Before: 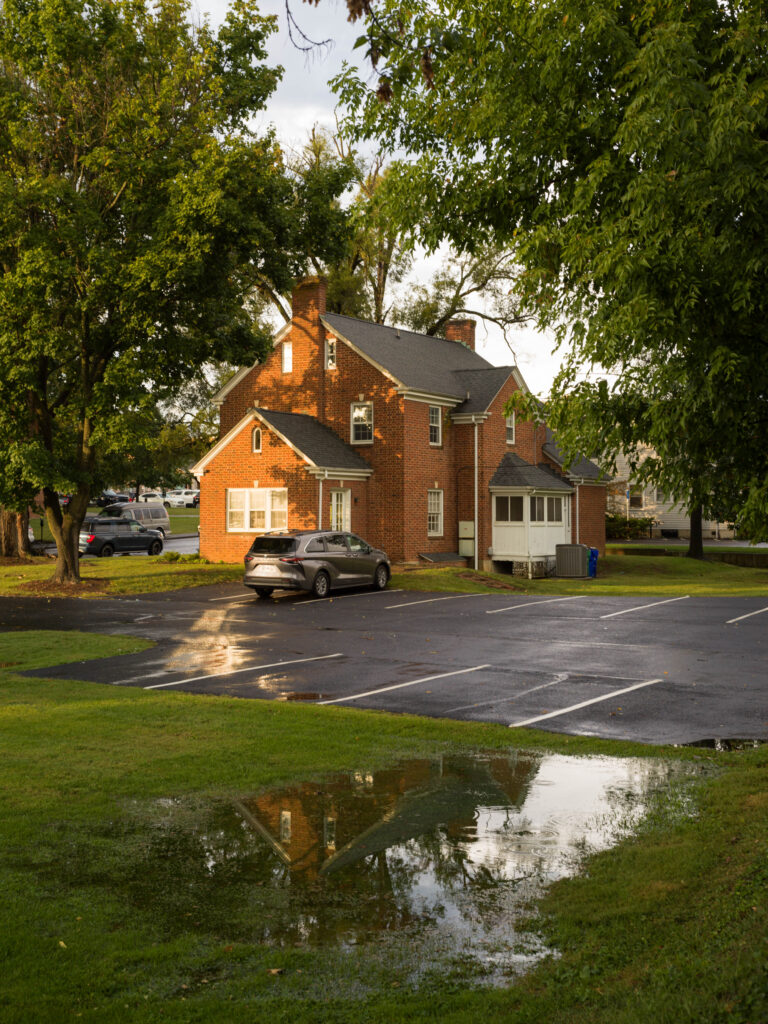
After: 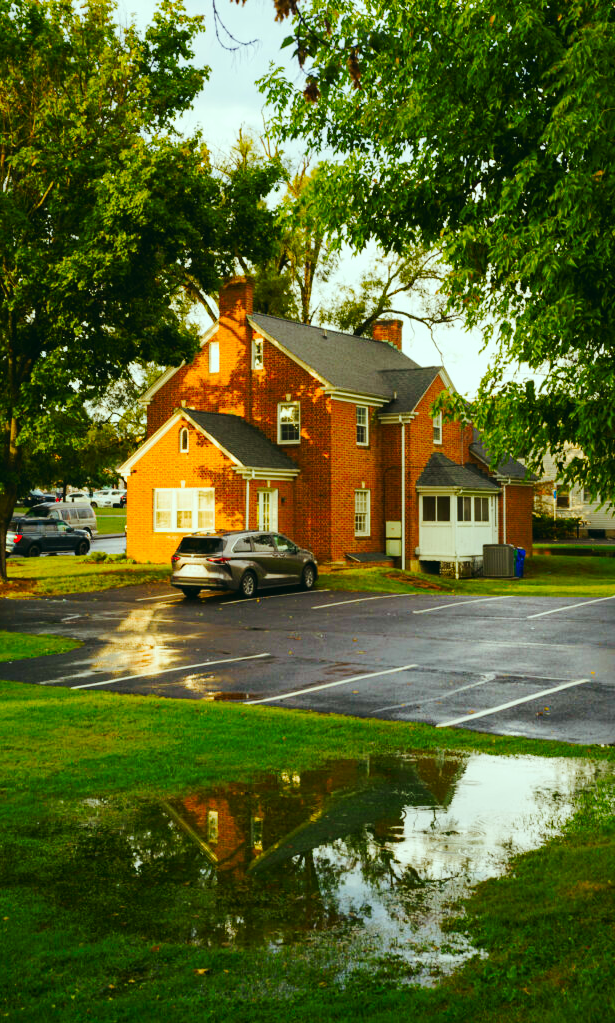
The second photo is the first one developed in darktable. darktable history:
crop and rotate: left 9.616%, right 10.279%
color correction: highlights a* -7.66, highlights b* 1.21, shadows a* -3.88, saturation 1.45
tone curve: curves: ch0 [(0, 0.023) (0.103, 0.087) (0.277, 0.28) (0.438, 0.547) (0.546, 0.678) (0.735, 0.843) (0.994, 1)]; ch1 [(0, 0) (0.371, 0.261) (0.465, 0.42) (0.488, 0.477) (0.512, 0.513) (0.542, 0.581) (0.574, 0.647) (0.636, 0.747) (1, 1)]; ch2 [(0, 0) (0.369, 0.388) (0.449, 0.431) (0.478, 0.471) (0.516, 0.517) (0.575, 0.642) (0.649, 0.726) (1, 1)], preserve colors none
